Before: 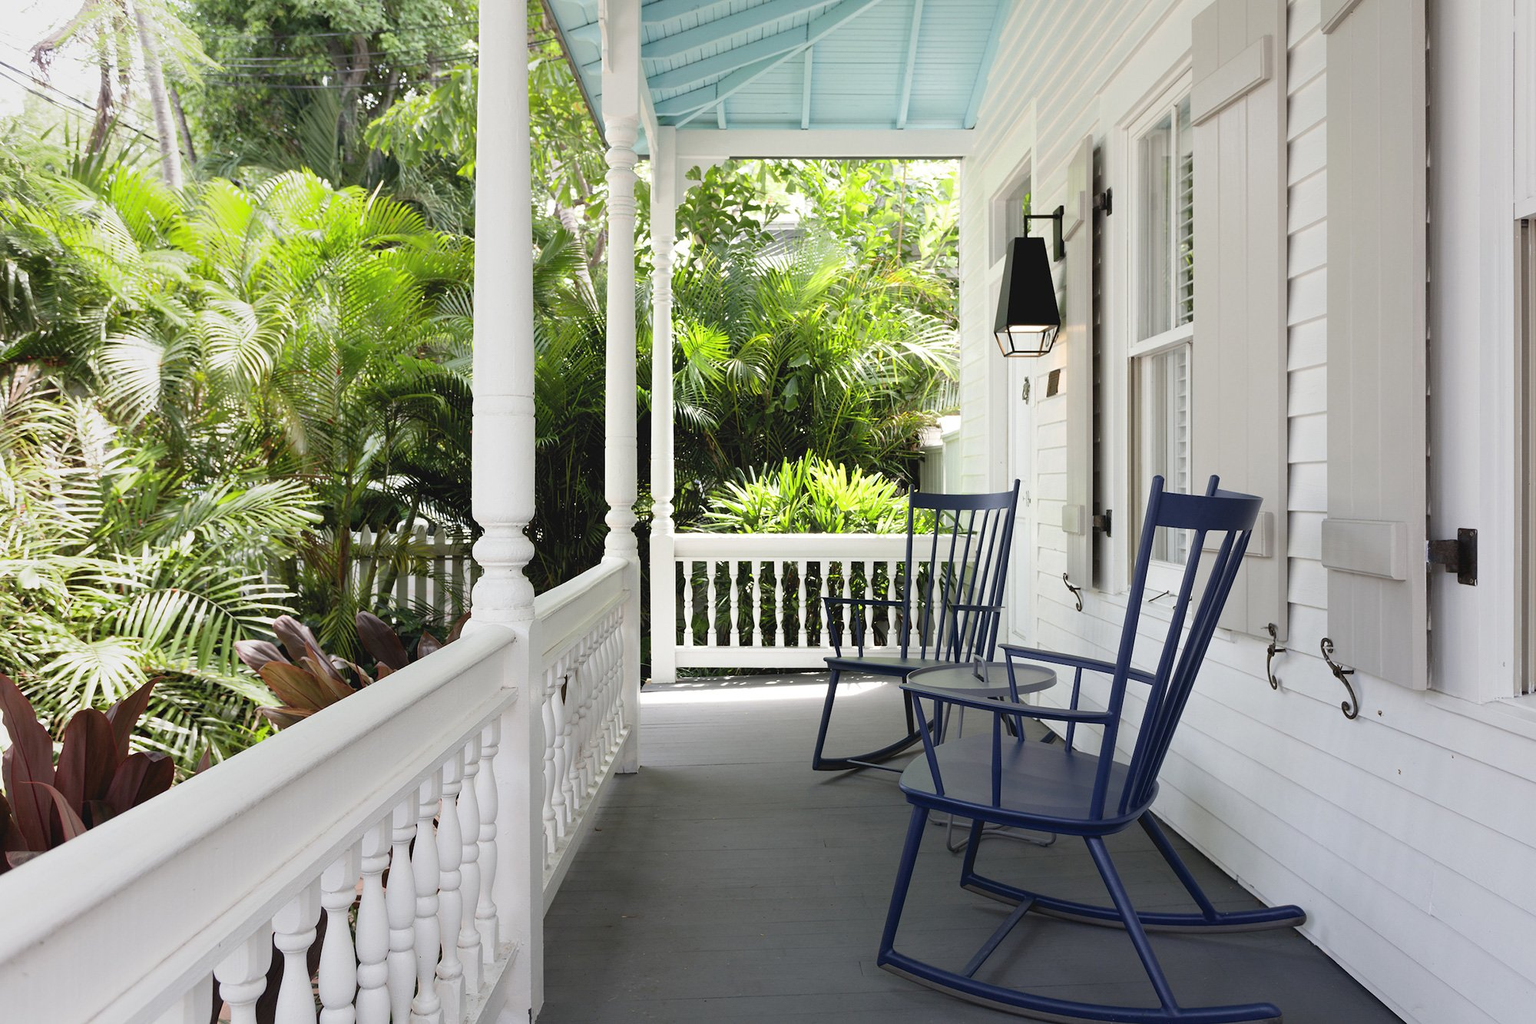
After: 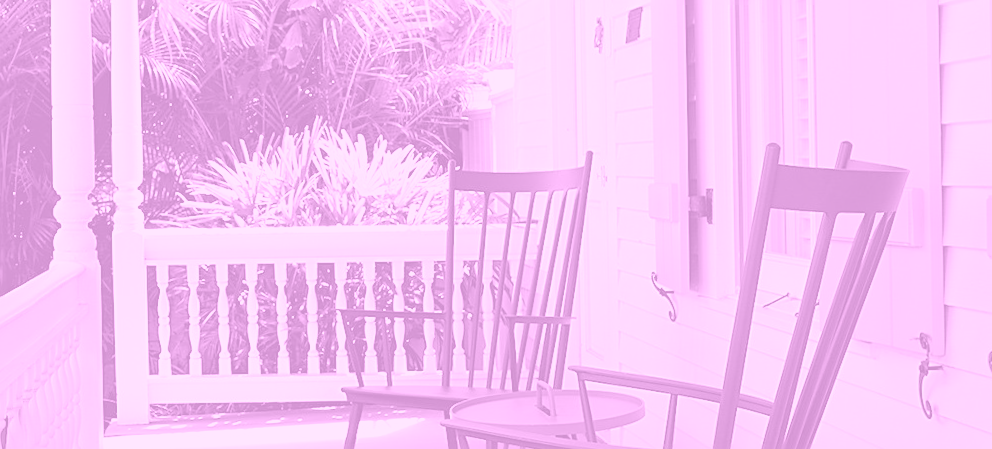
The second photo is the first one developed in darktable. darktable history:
white balance: red 1.05, blue 1.072
sharpen: on, module defaults
colorize: hue 331.2°, saturation 75%, source mix 30.28%, lightness 70.52%, version 1
color correction: highlights a* -0.137, highlights b* -5.91, shadows a* -0.137, shadows b* -0.137
velvia: strength 45%
crop: left 36.607%, top 34.735%, right 13.146%, bottom 30.611%
rotate and perspective: rotation -1°, crop left 0.011, crop right 0.989, crop top 0.025, crop bottom 0.975
